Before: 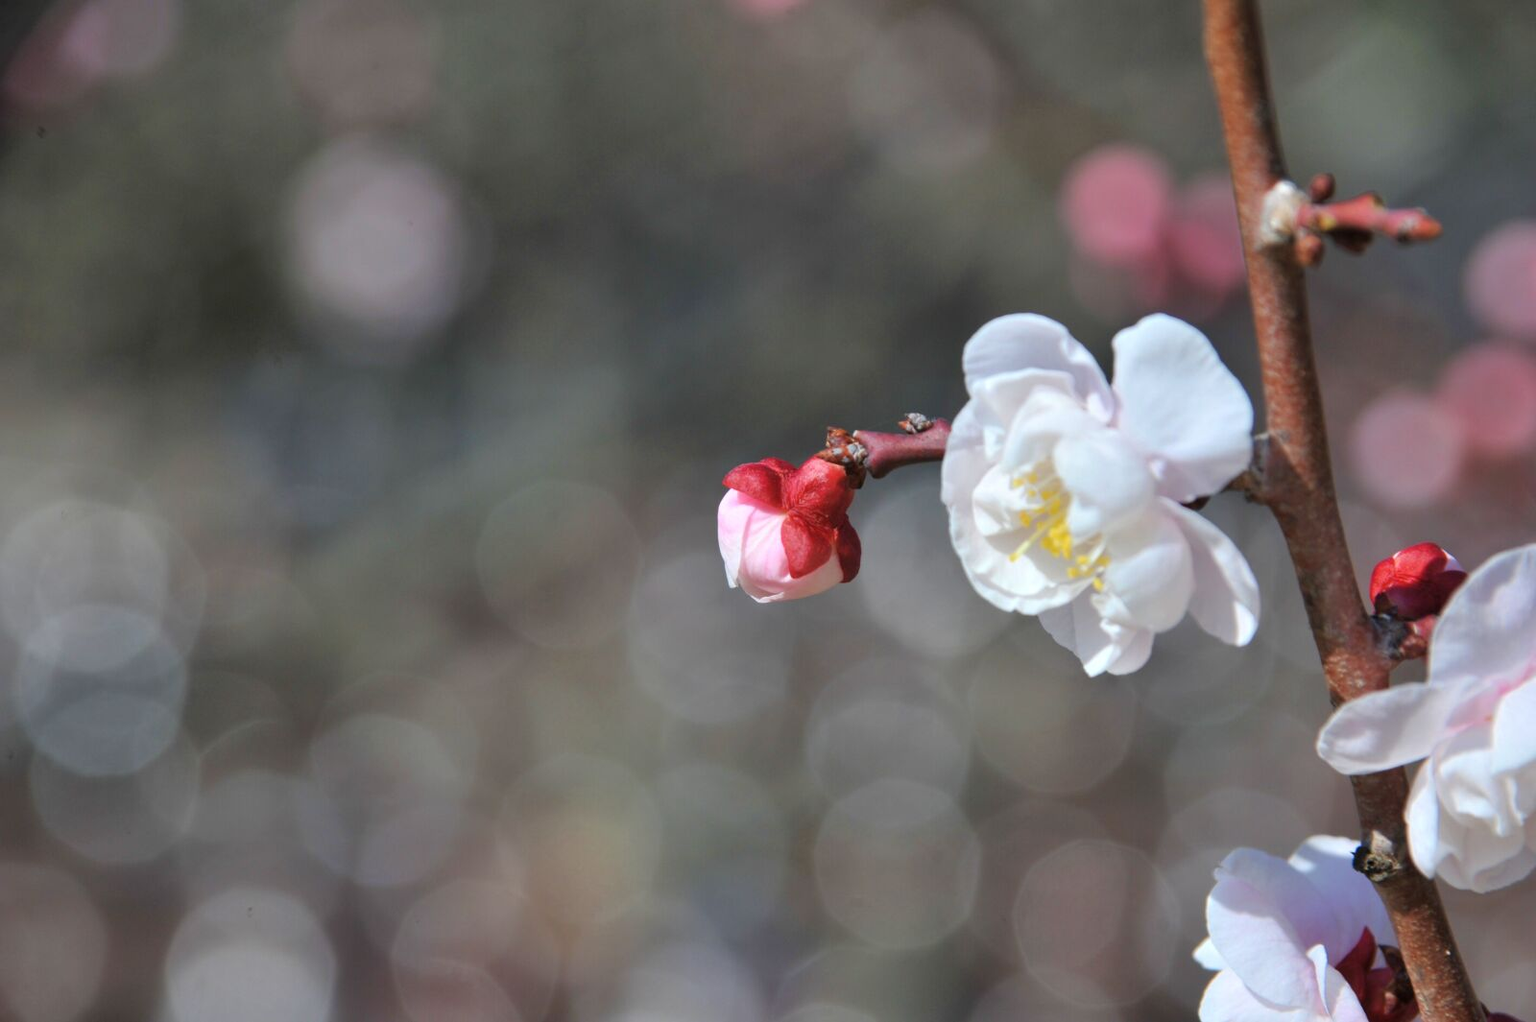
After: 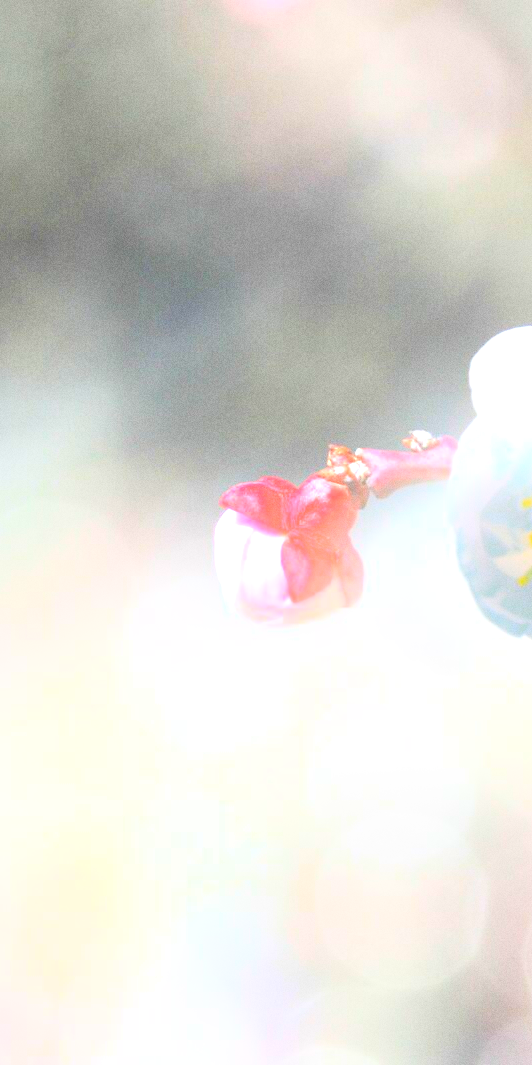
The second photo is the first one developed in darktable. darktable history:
grain: coarseness 0.09 ISO
crop: left 33.36%, right 33.36%
exposure: black level correction 0, exposure 2.088 EV, compensate exposure bias true, compensate highlight preservation false
bloom: on, module defaults
